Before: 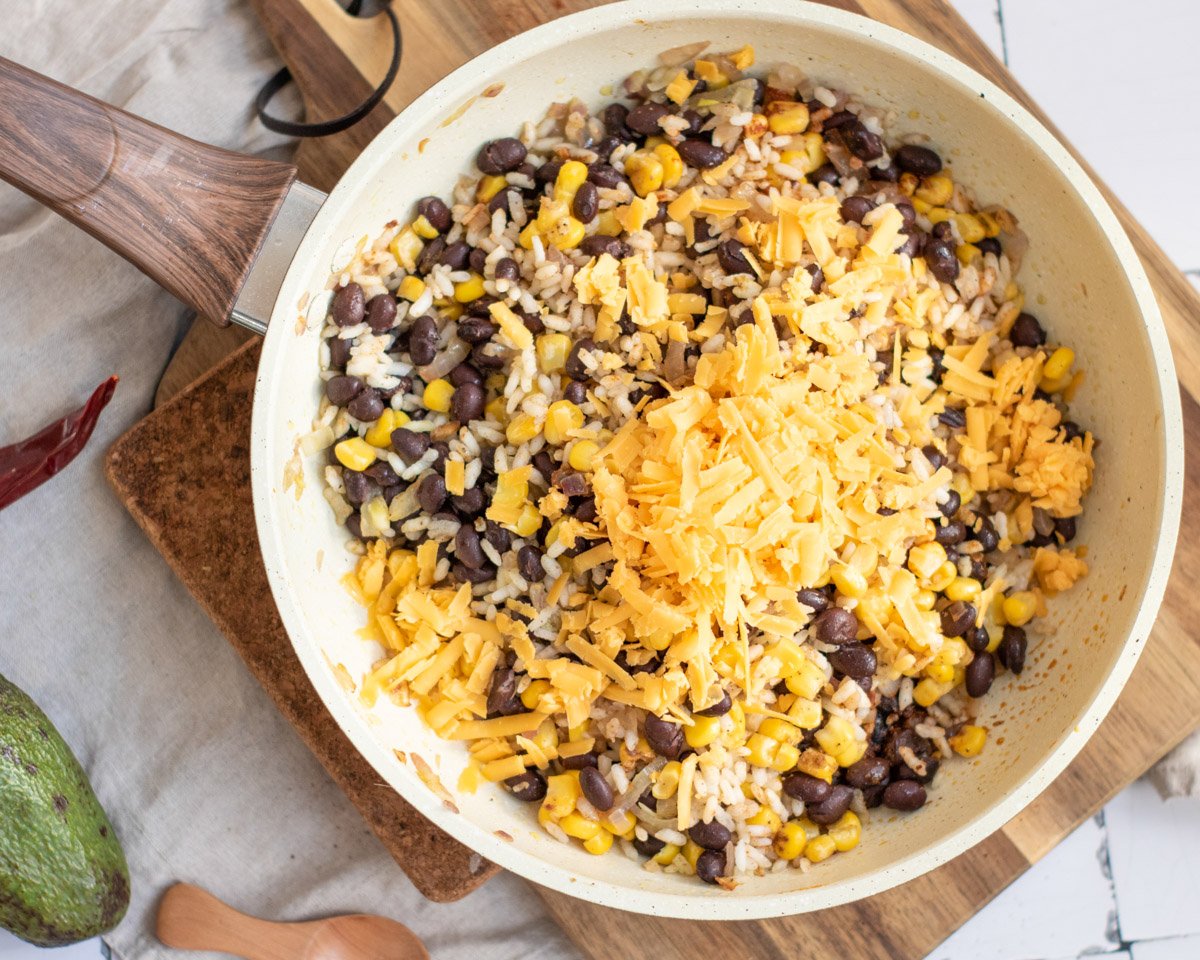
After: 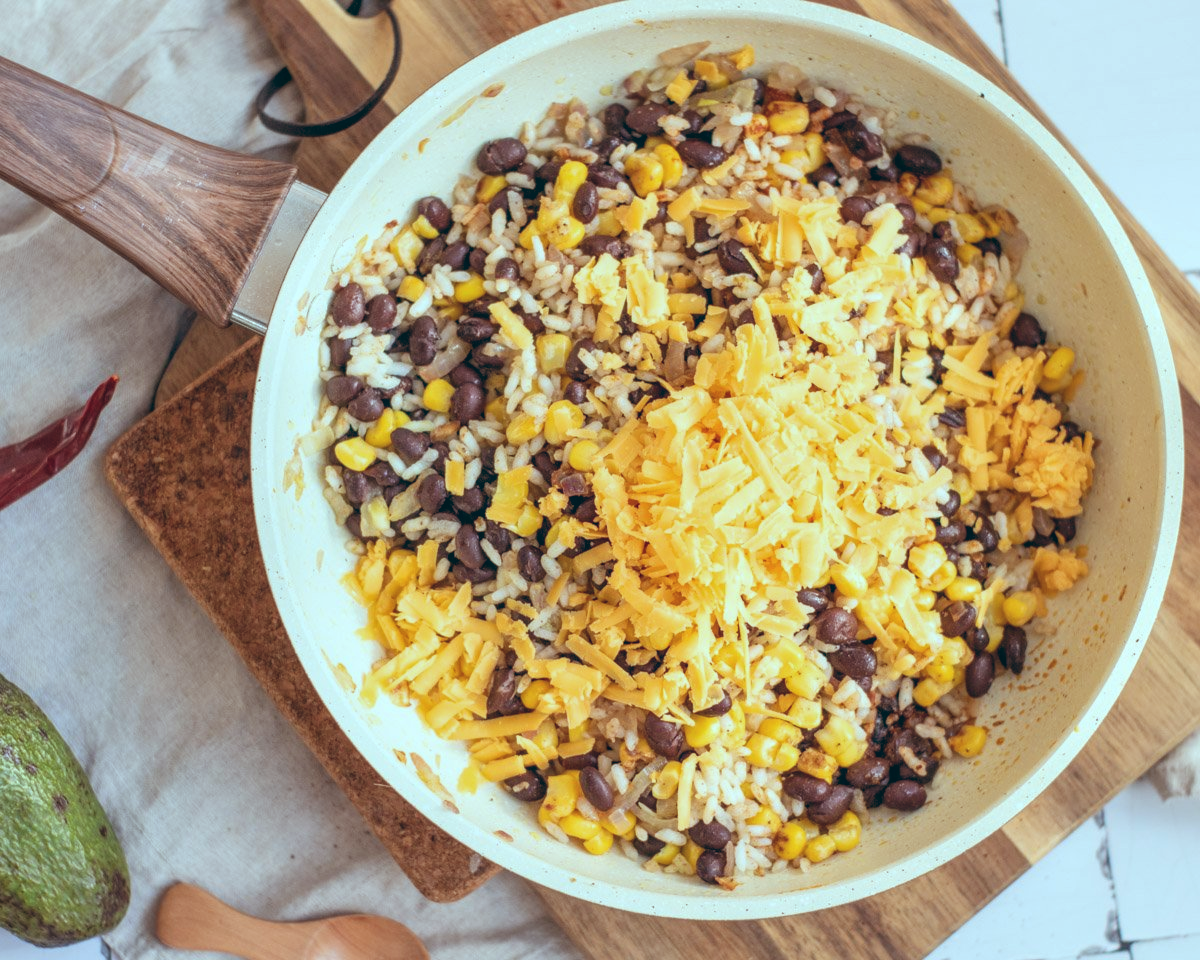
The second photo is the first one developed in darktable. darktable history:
local contrast: detail 110%
color balance: lift [1.003, 0.993, 1.001, 1.007], gamma [1.018, 1.072, 0.959, 0.928], gain [0.974, 0.873, 1.031, 1.127]
